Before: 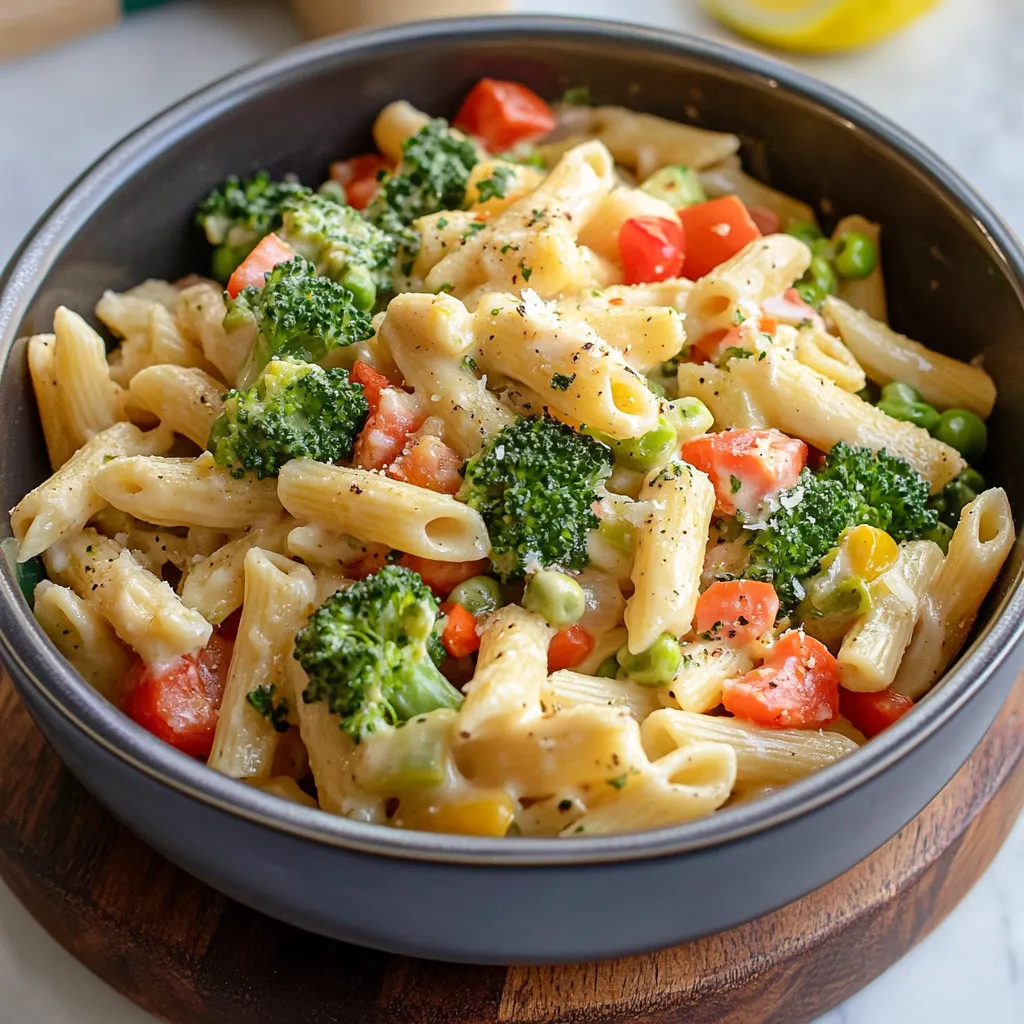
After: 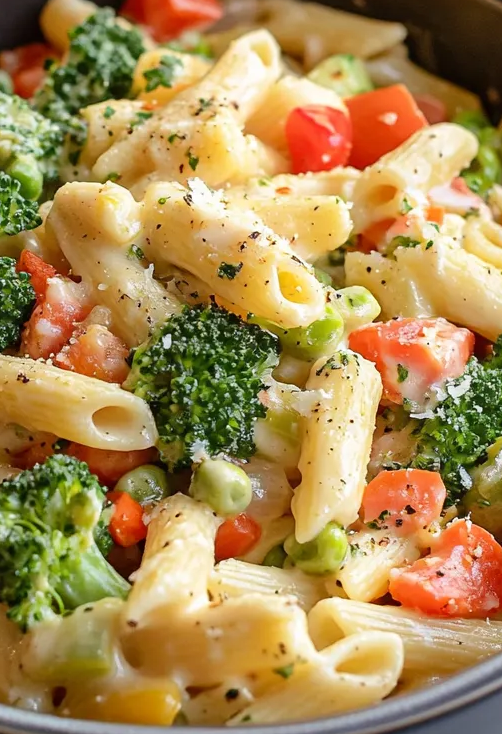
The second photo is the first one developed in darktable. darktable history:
crop: left 32.54%, top 10.926%, right 18.392%, bottom 17.315%
